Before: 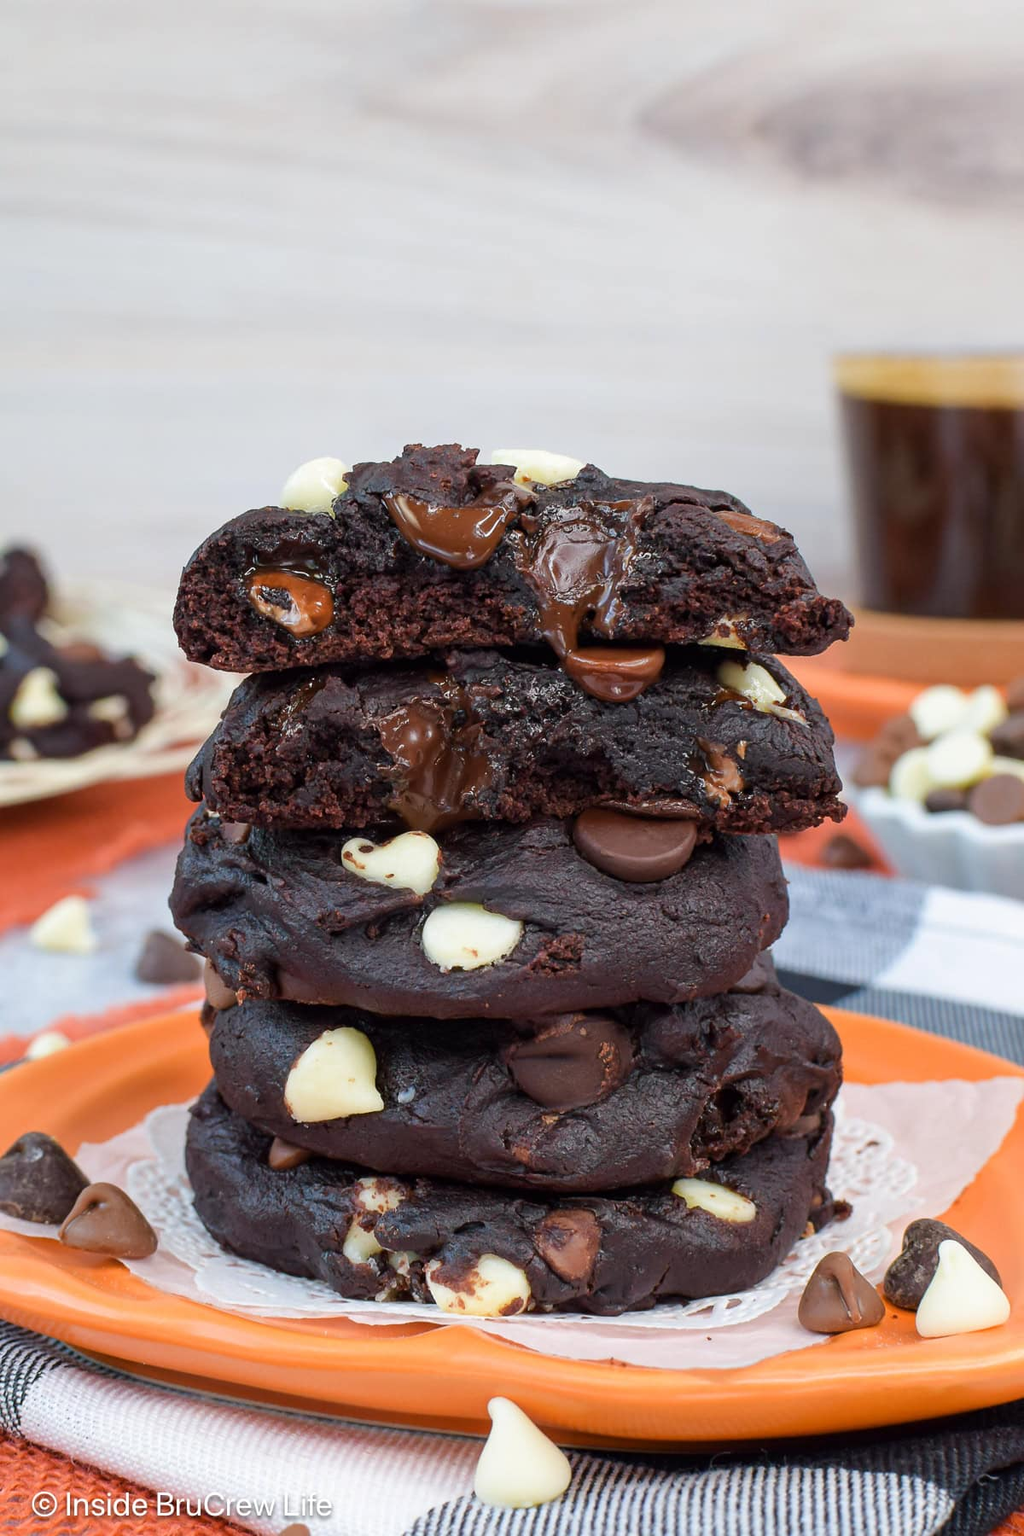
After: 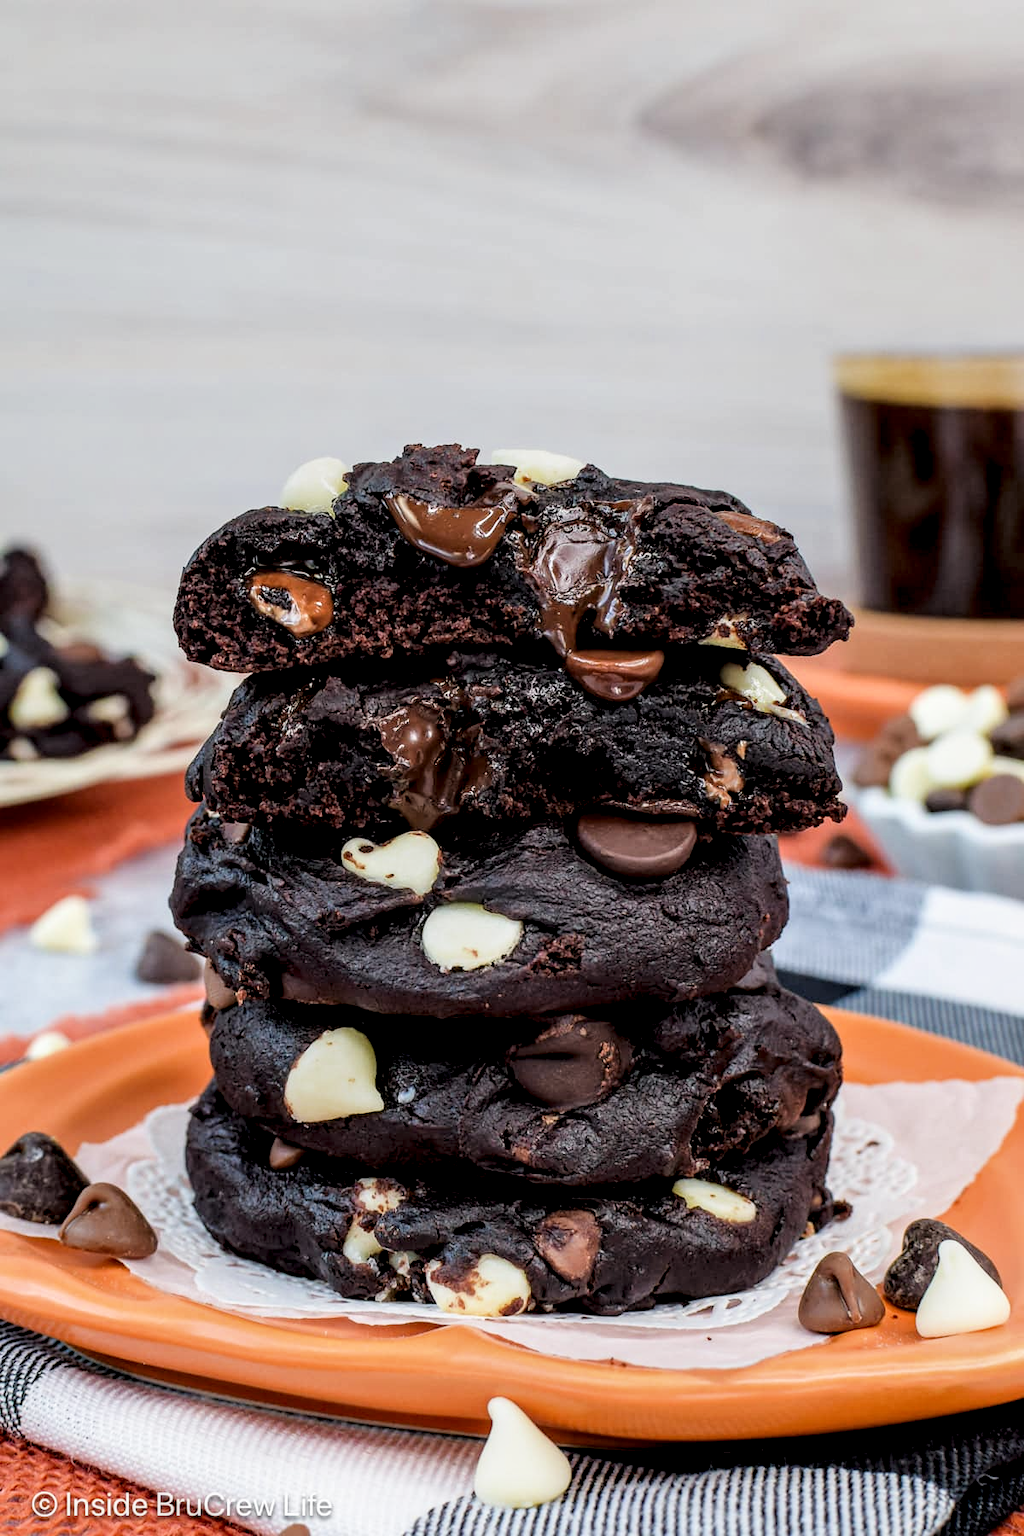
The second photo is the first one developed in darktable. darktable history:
filmic rgb: black relative exposure -8 EV, white relative exposure 4.05 EV, threshold 2.98 EV, hardness 4.19, latitude 49.38%, contrast 1.1, enable highlight reconstruction true
local contrast: highlights 60%, shadows 59%, detail 160%
